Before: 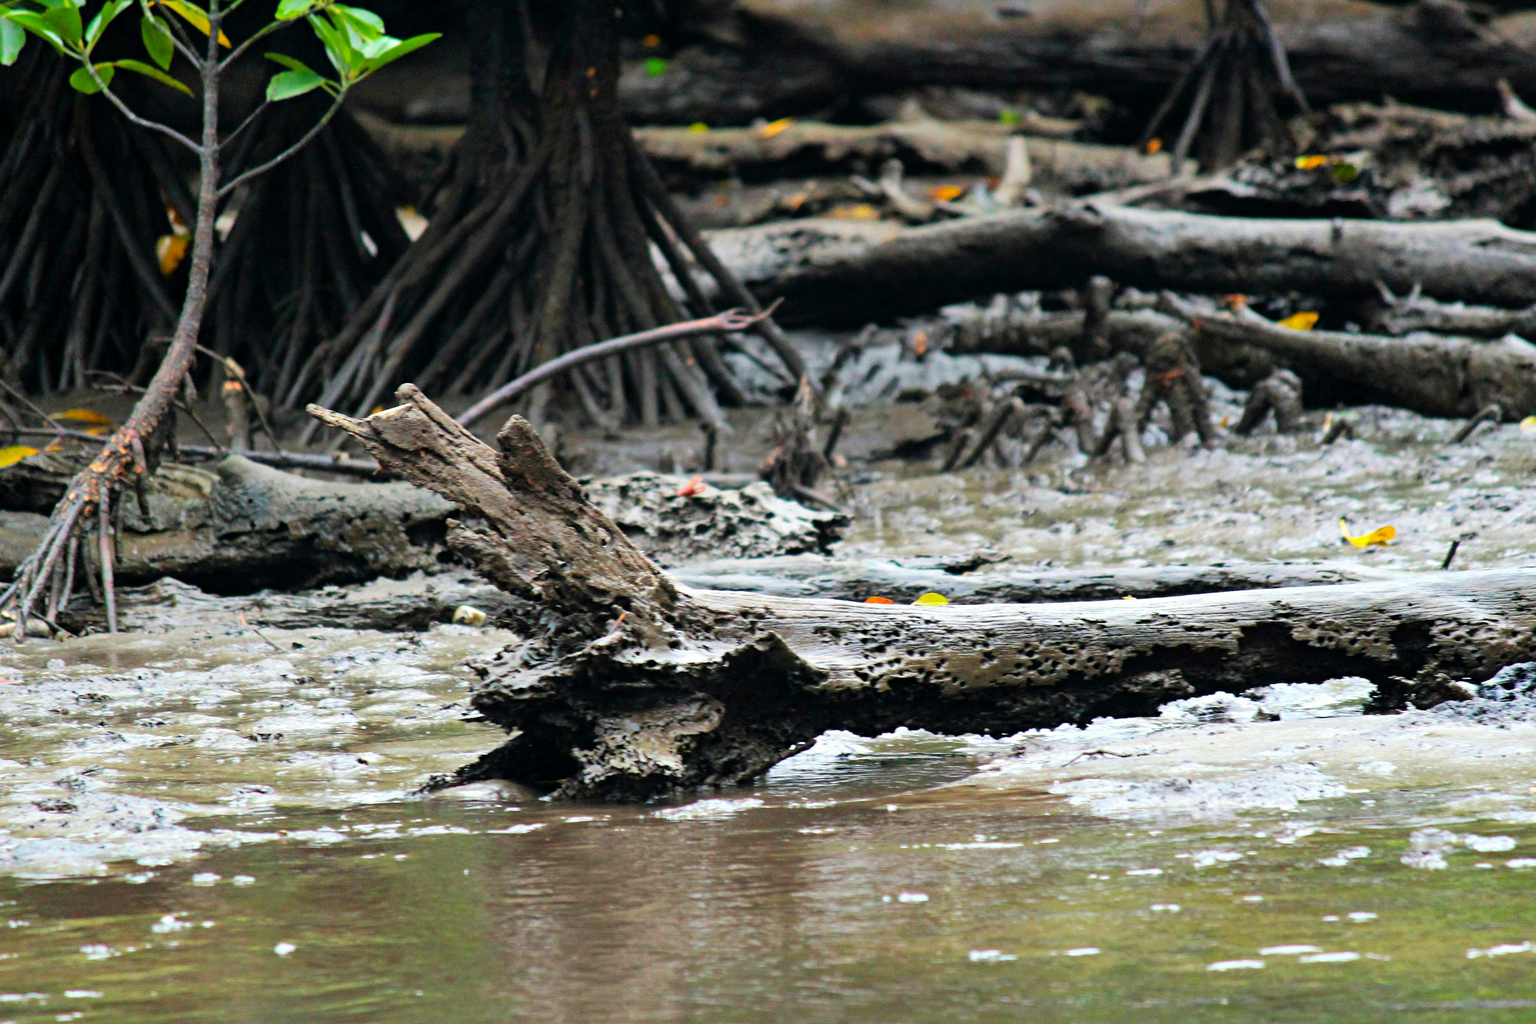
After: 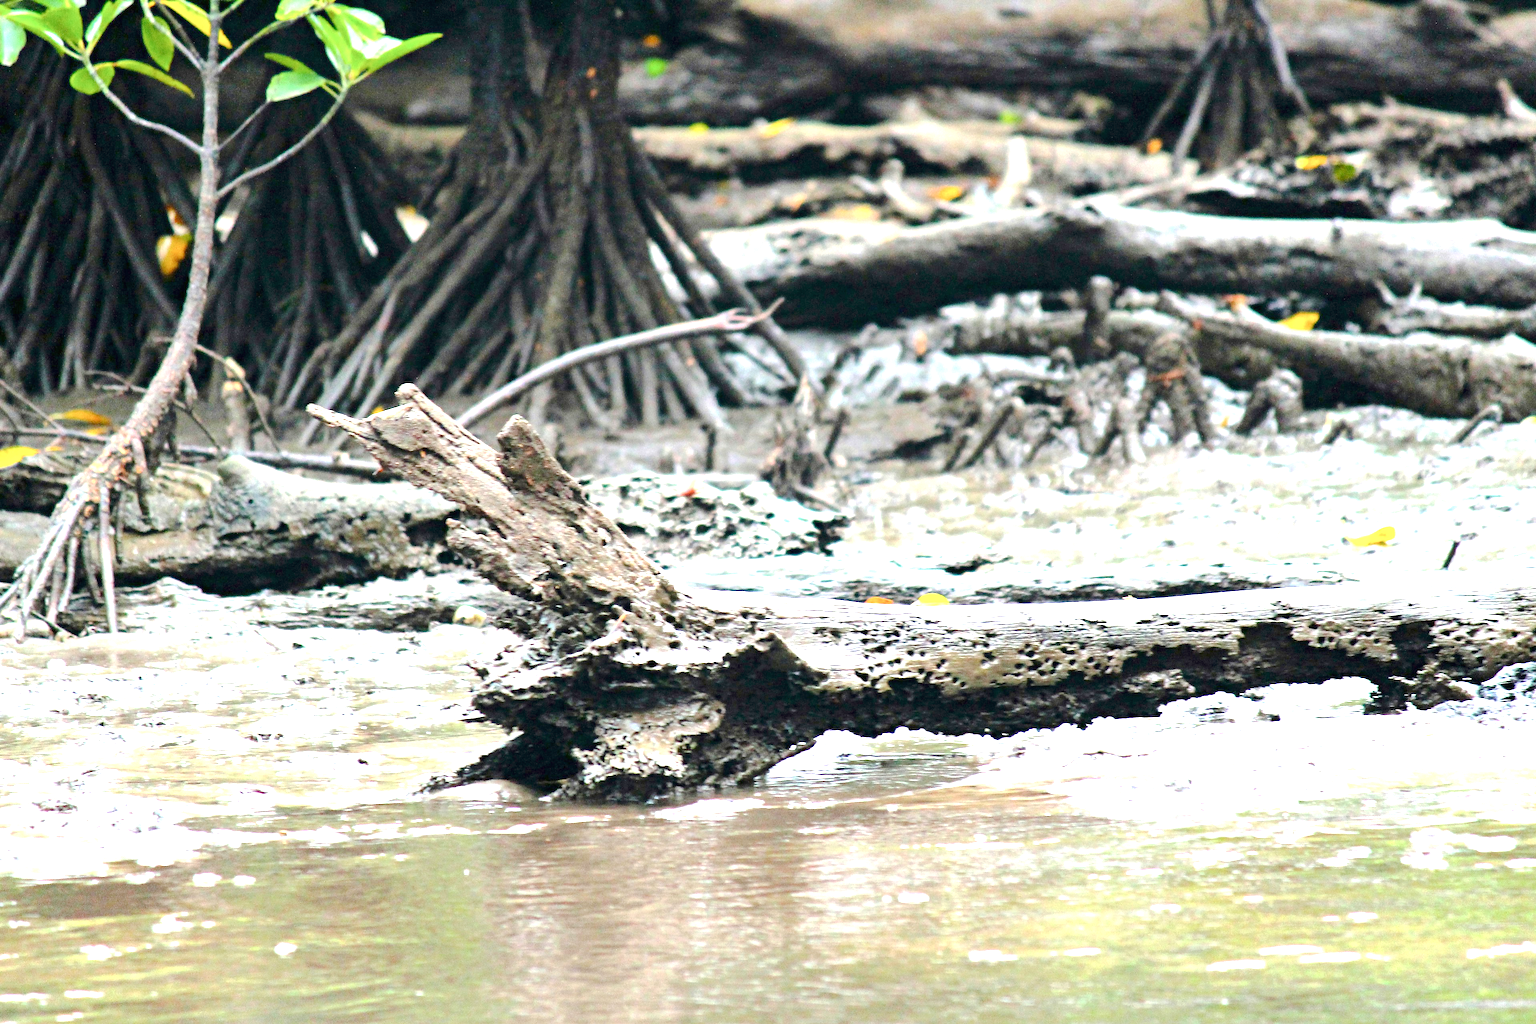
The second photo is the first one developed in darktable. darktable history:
exposure: black level correction 0, exposure 1.465 EV, compensate highlight preservation false
levels: mode automatic, white 99.92%, levels [0.016, 0.484, 0.953]
base curve: curves: ch0 [(0, 0) (0.158, 0.273) (0.879, 0.895) (1, 1)], preserve colors none
